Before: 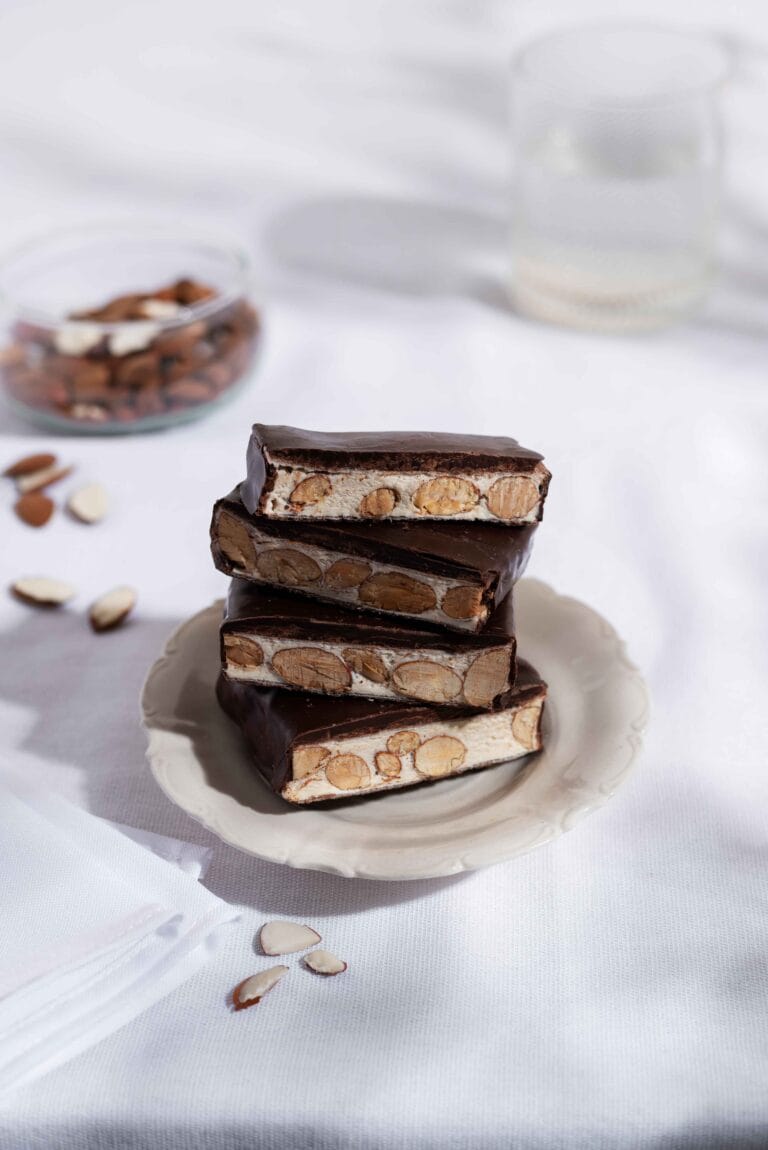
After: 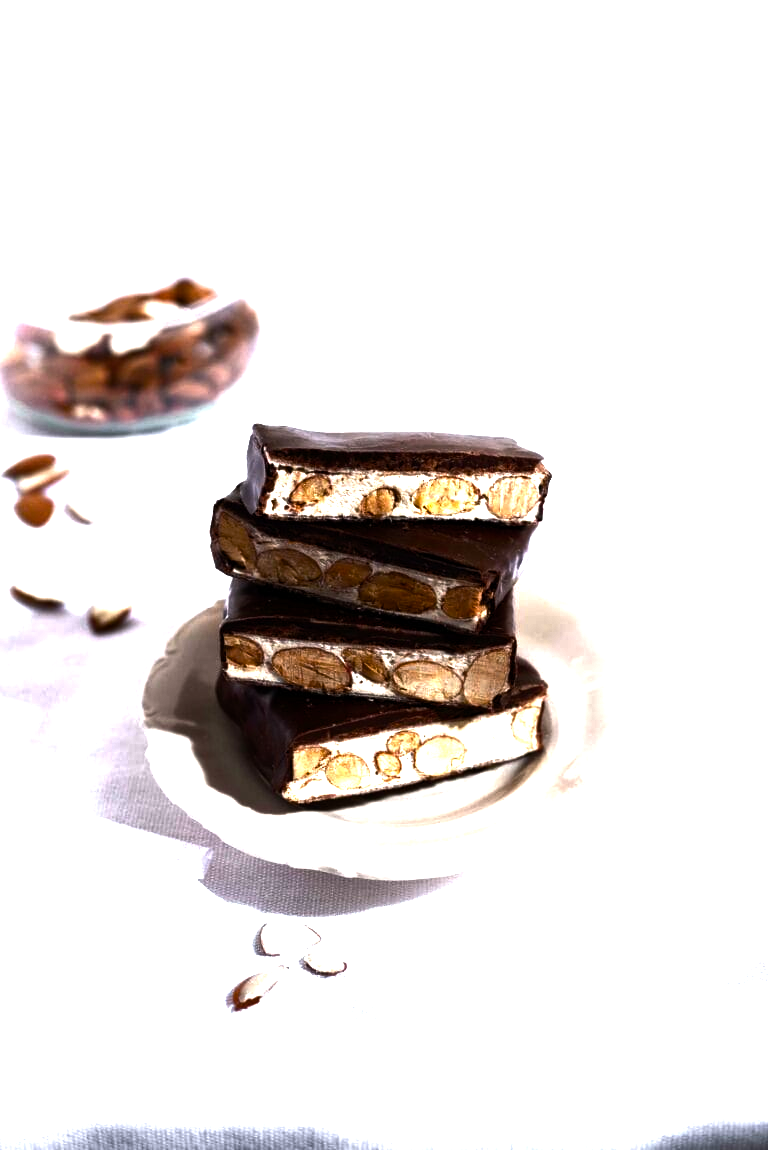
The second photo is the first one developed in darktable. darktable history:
color balance rgb: shadows lift › luminance -19.935%, perceptual saturation grading › global saturation 34.771%, perceptual saturation grading › highlights -29.915%, perceptual saturation grading › shadows 35.476%, perceptual brilliance grading › highlights 74.37%, perceptual brilliance grading › shadows -30.048%
